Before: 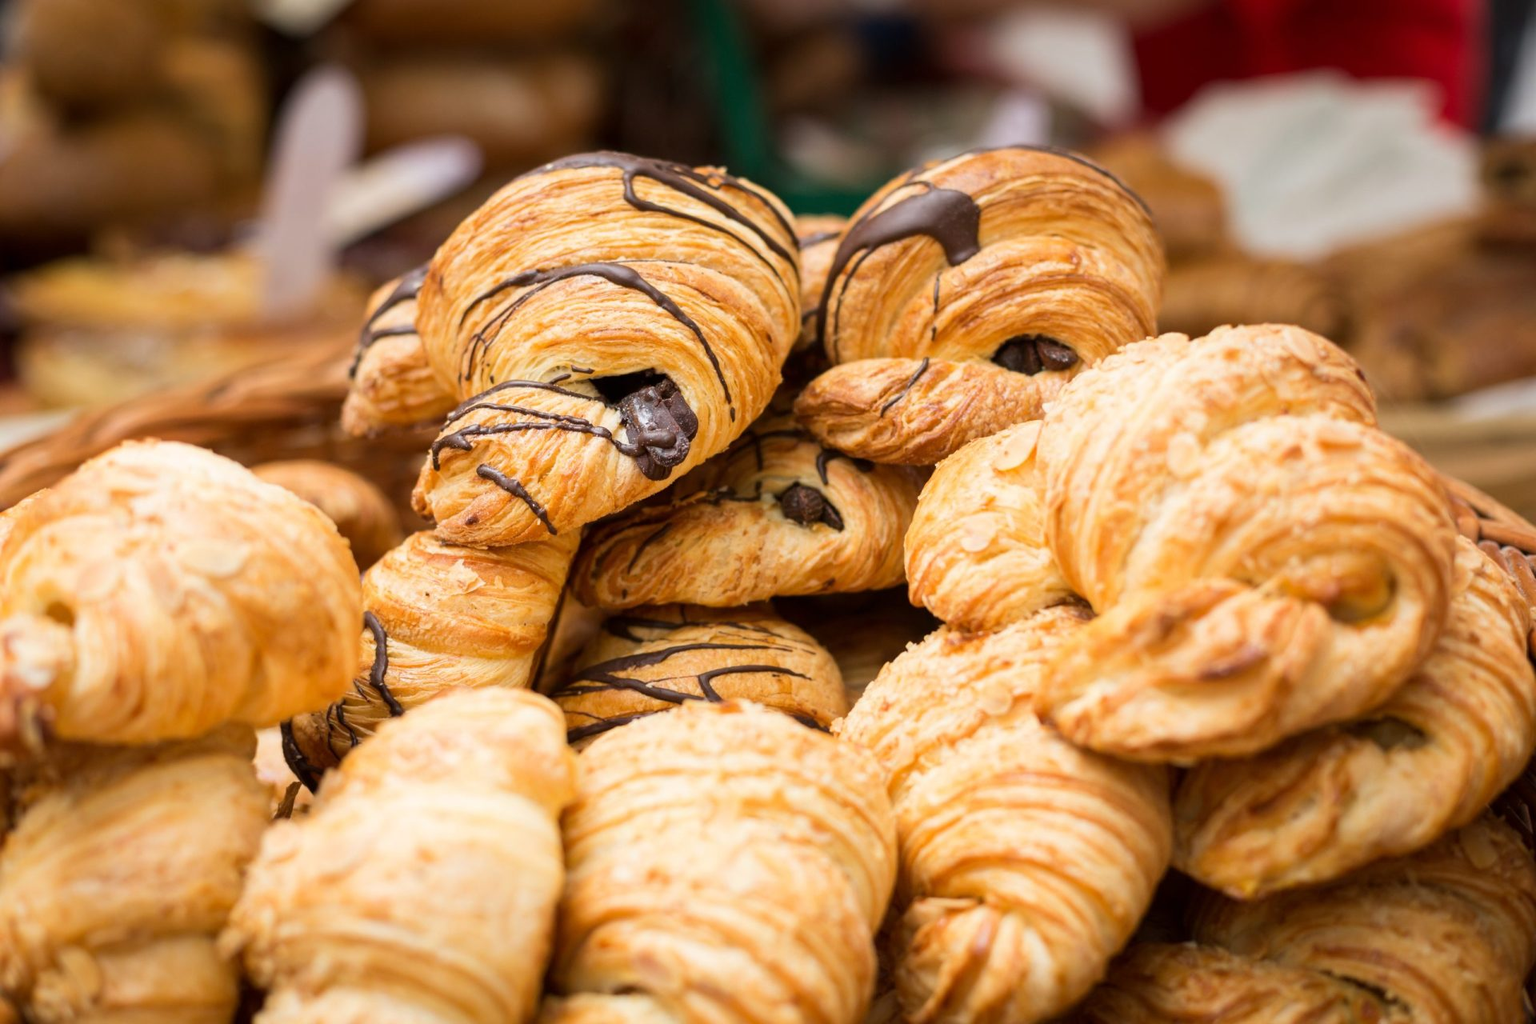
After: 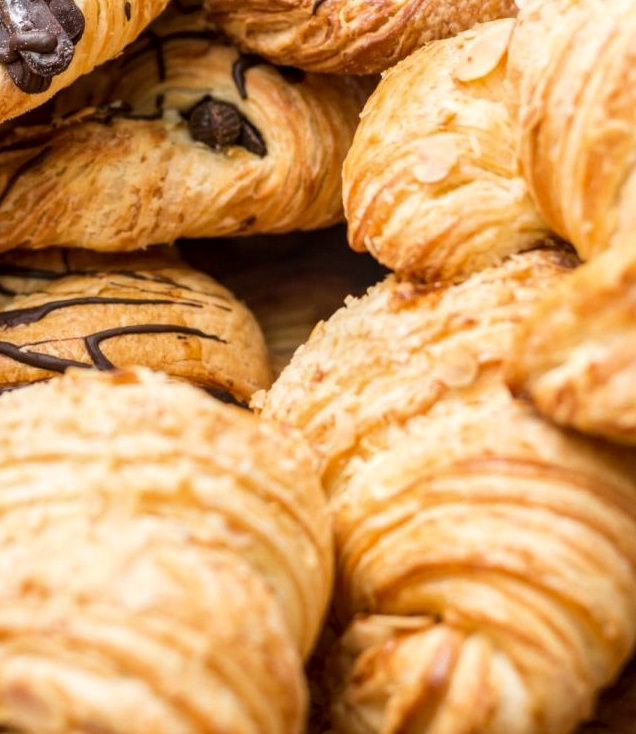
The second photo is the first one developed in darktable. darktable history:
local contrast: detail 130%
crop: left 41.05%, top 39.672%, right 25.789%, bottom 2.919%
